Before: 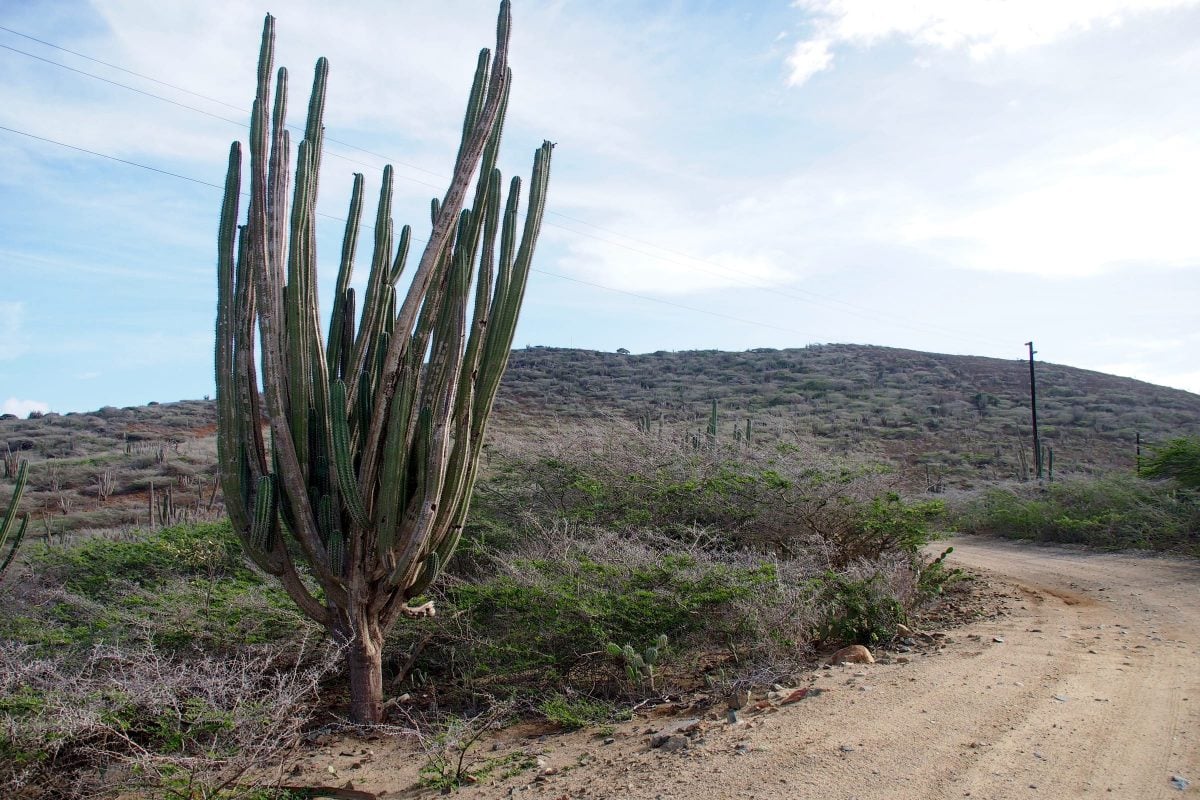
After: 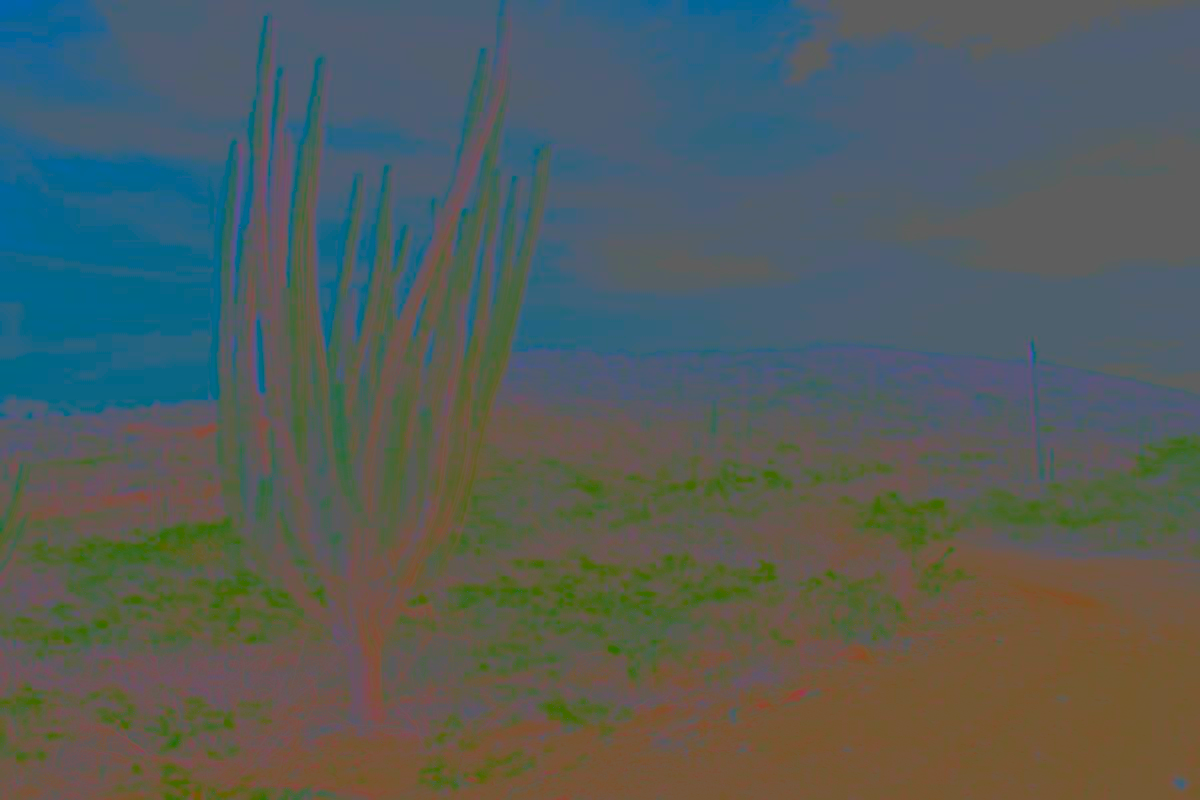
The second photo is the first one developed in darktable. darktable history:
velvia: on, module defaults
sharpen: on, module defaults
shadows and highlights: radius 95.92, shadows -14.61, white point adjustment 0.289, highlights 32.8, compress 48.51%, soften with gaussian
contrast brightness saturation: contrast -0.984, brightness -0.177, saturation 0.733
